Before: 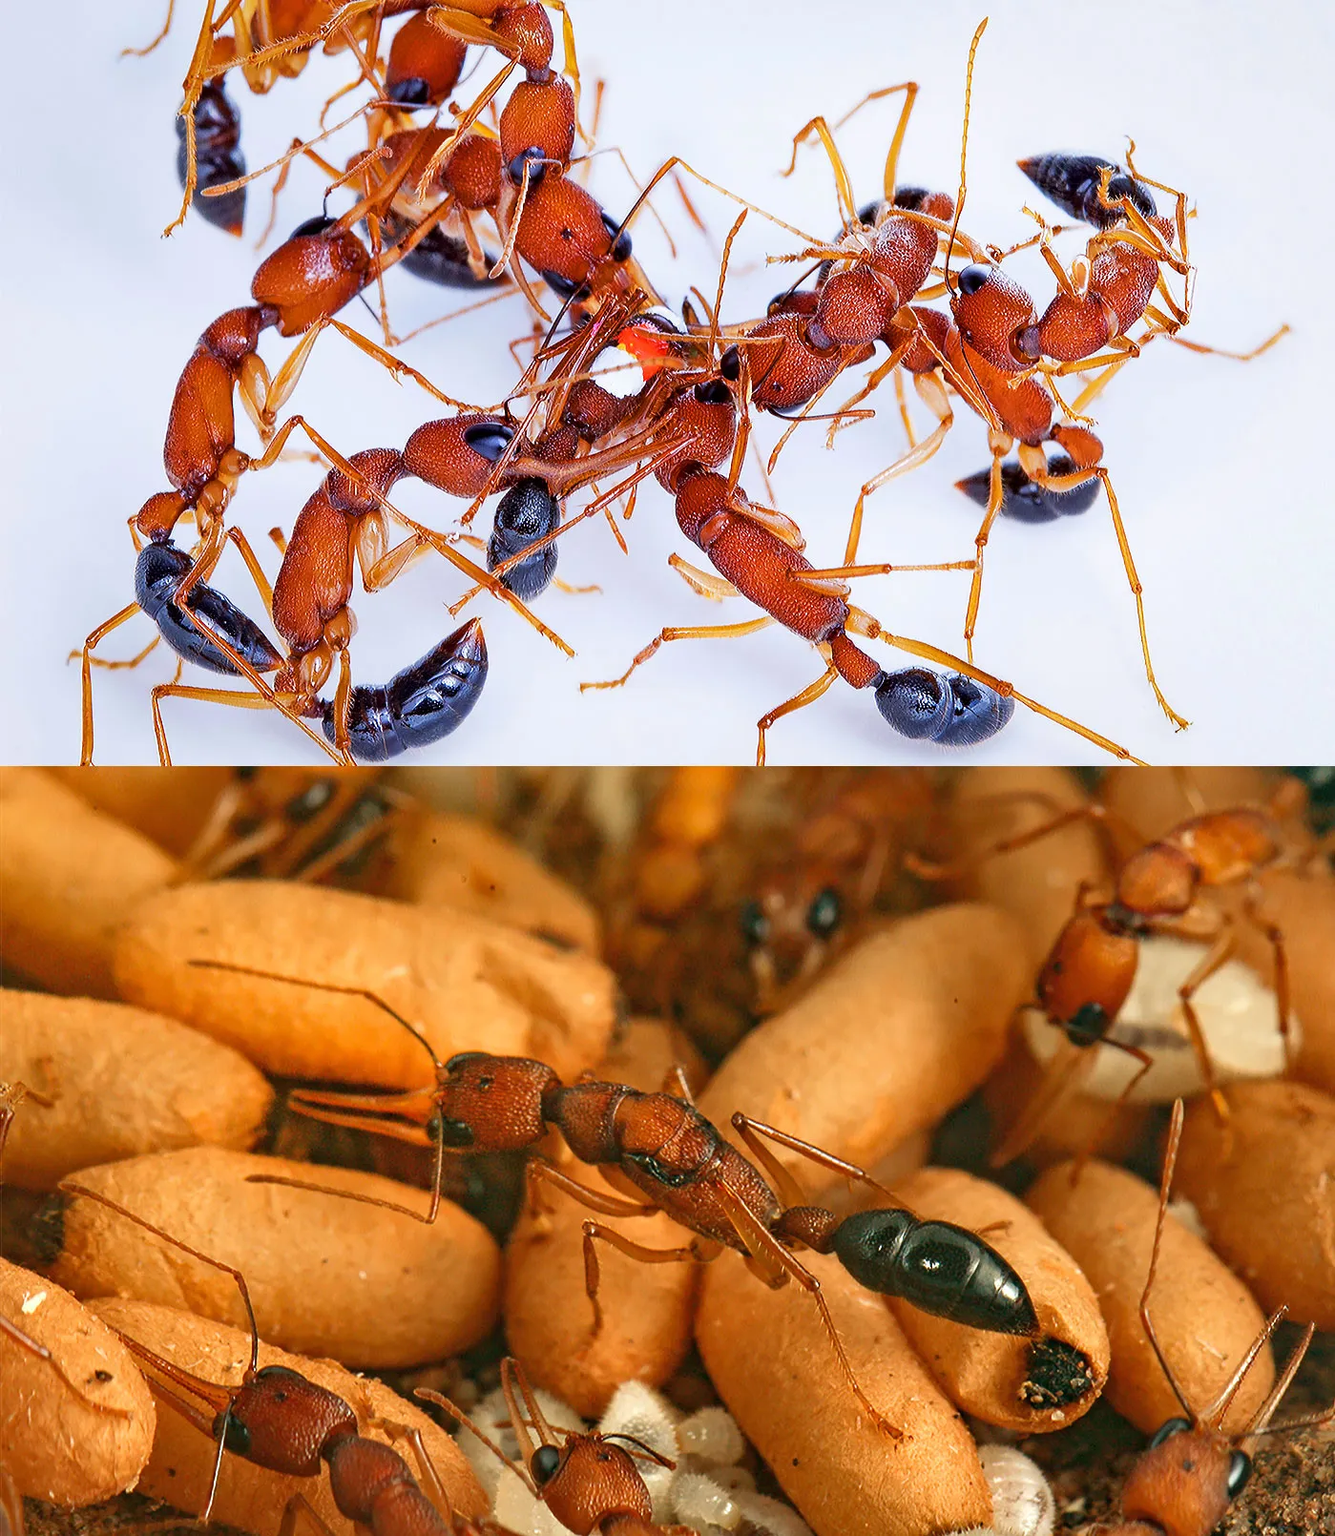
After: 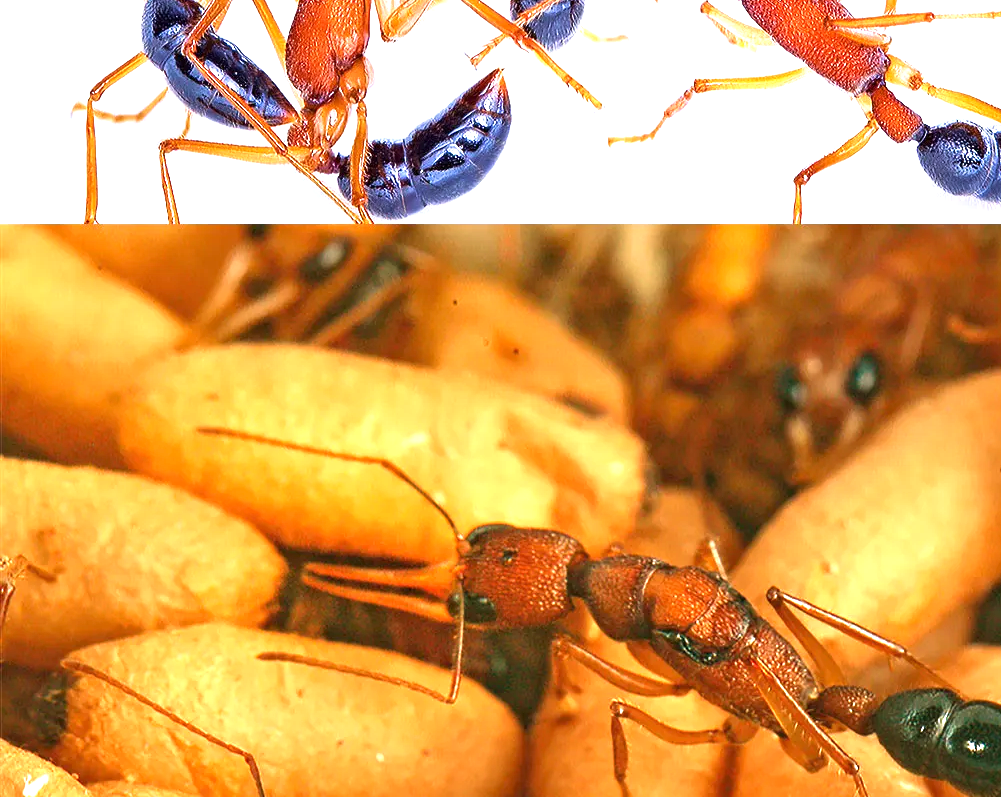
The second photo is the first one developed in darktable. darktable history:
crop: top 35.988%, right 28.381%, bottom 14.498%
exposure: exposure 0.993 EV, compensate highlight preservation false
velvia: on, module defaults
